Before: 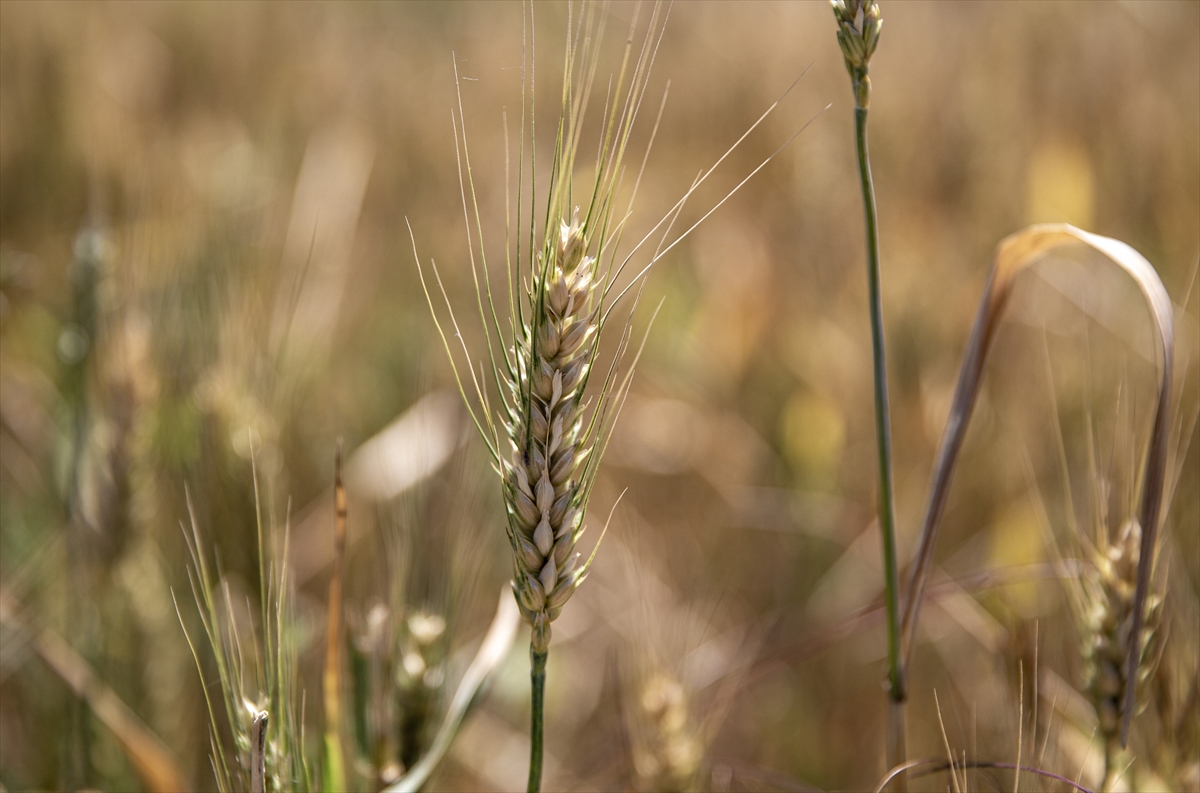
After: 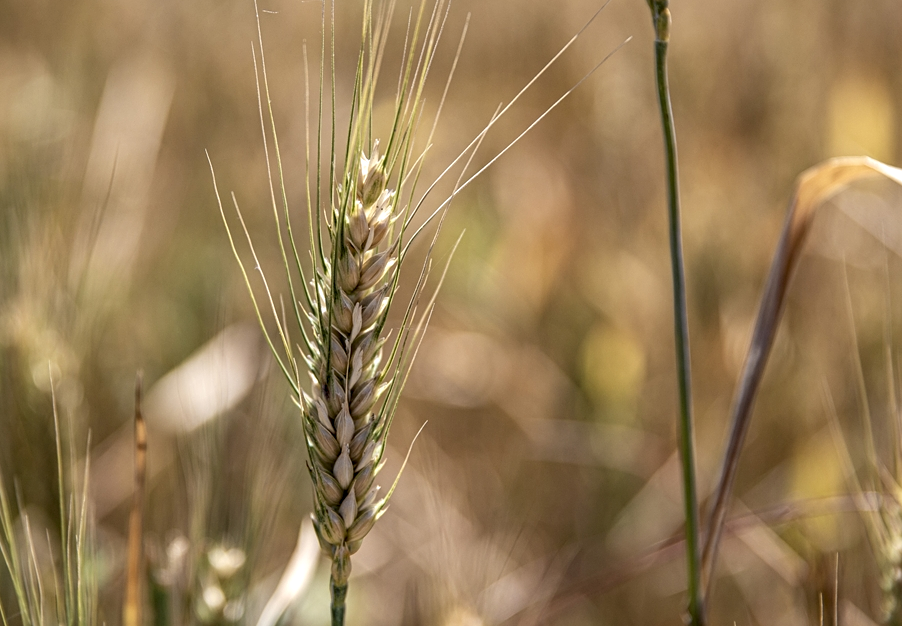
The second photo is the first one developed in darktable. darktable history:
crop: left 16.696%, top 8.534%, right 8.12%, bottom 12.497%
sharpen: amount 0.214
shadows and highlights: shadows 51.81, highlights -28.43, soften with gaussian
local contrast: on, module defaults
